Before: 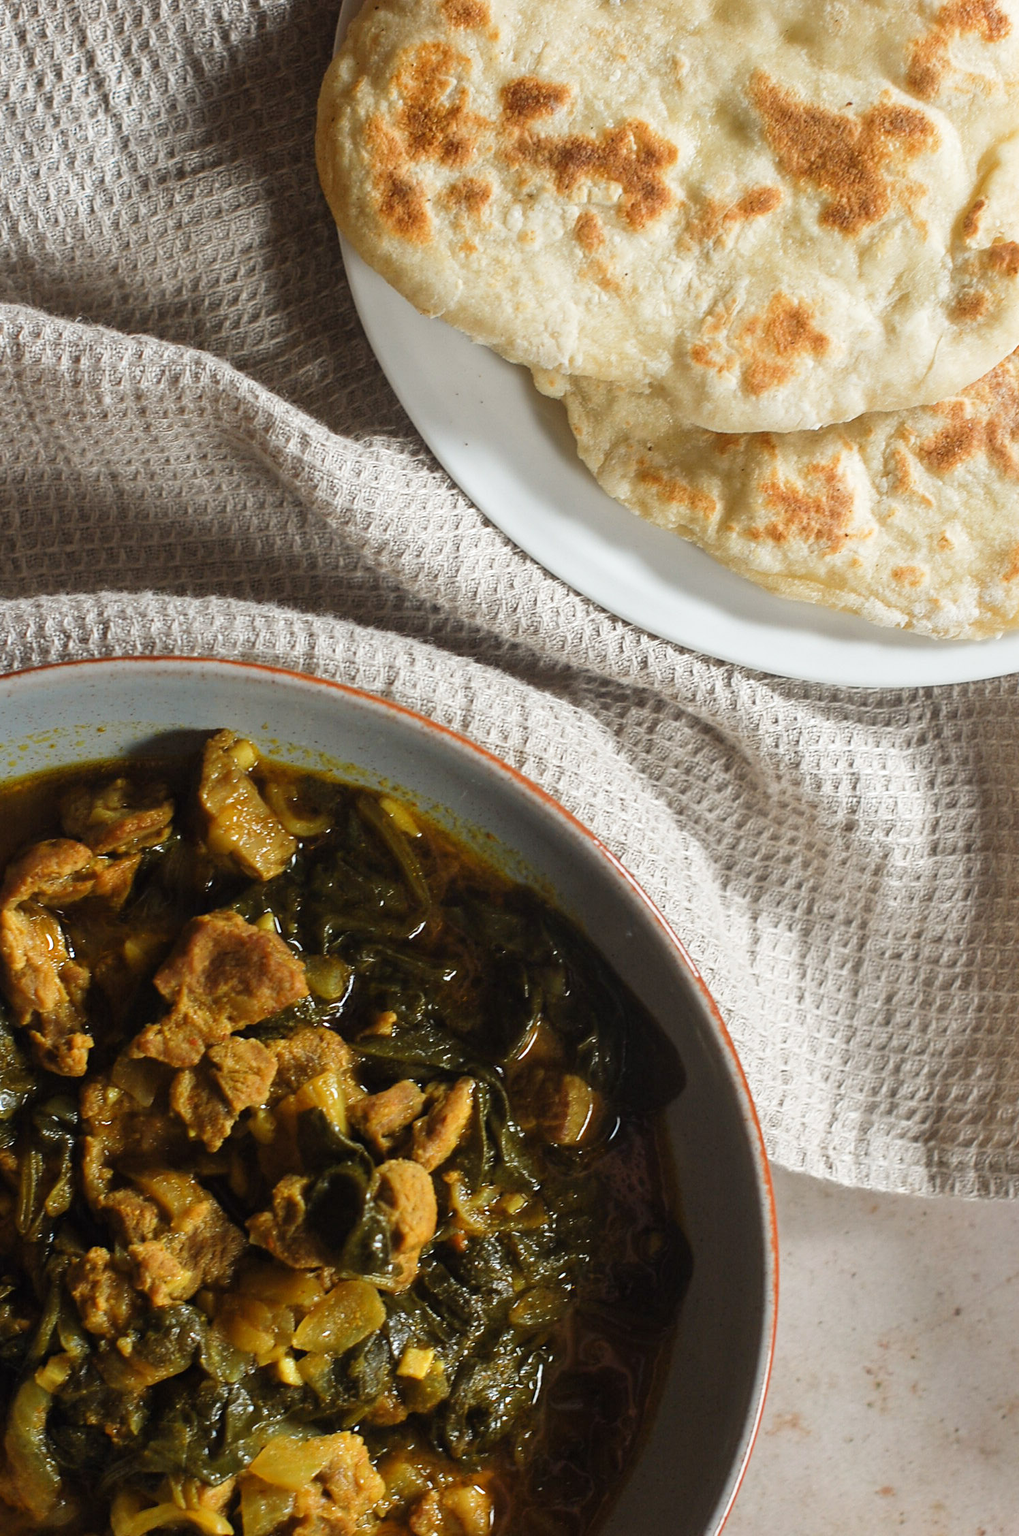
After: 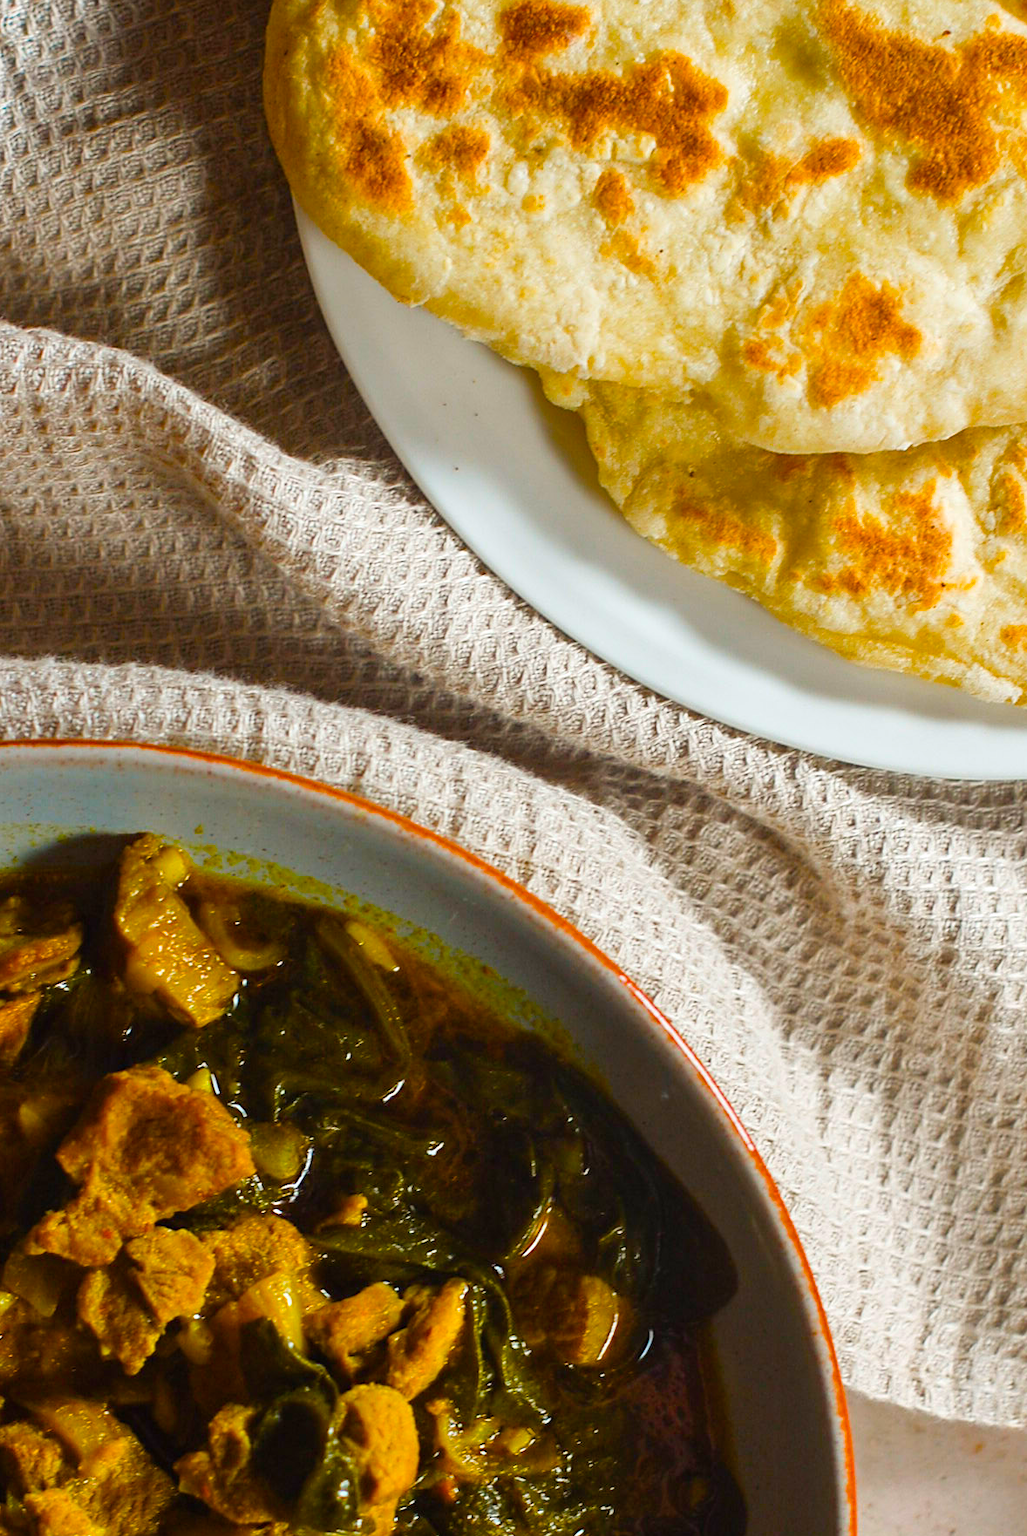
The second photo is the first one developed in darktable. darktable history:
exposure: exposure 0 EV, compensate highlight preservation false
shadows and highlights: shadows 29.61, highlights -30.47, low approximation 0.01, soften with gaussian
crop and rotate: left 10.77%, top 5.1%, right 10.41%, bottom 16.76%
color balance rgb: linear chroma grading › global chroma 23.15%, perceptual saturation grading › global saturation 28.7%, perceptual saturation grading › mid-tones 12.04%, perceptual saturation grading › shadows 10.19%, global vibrance 22.22%
